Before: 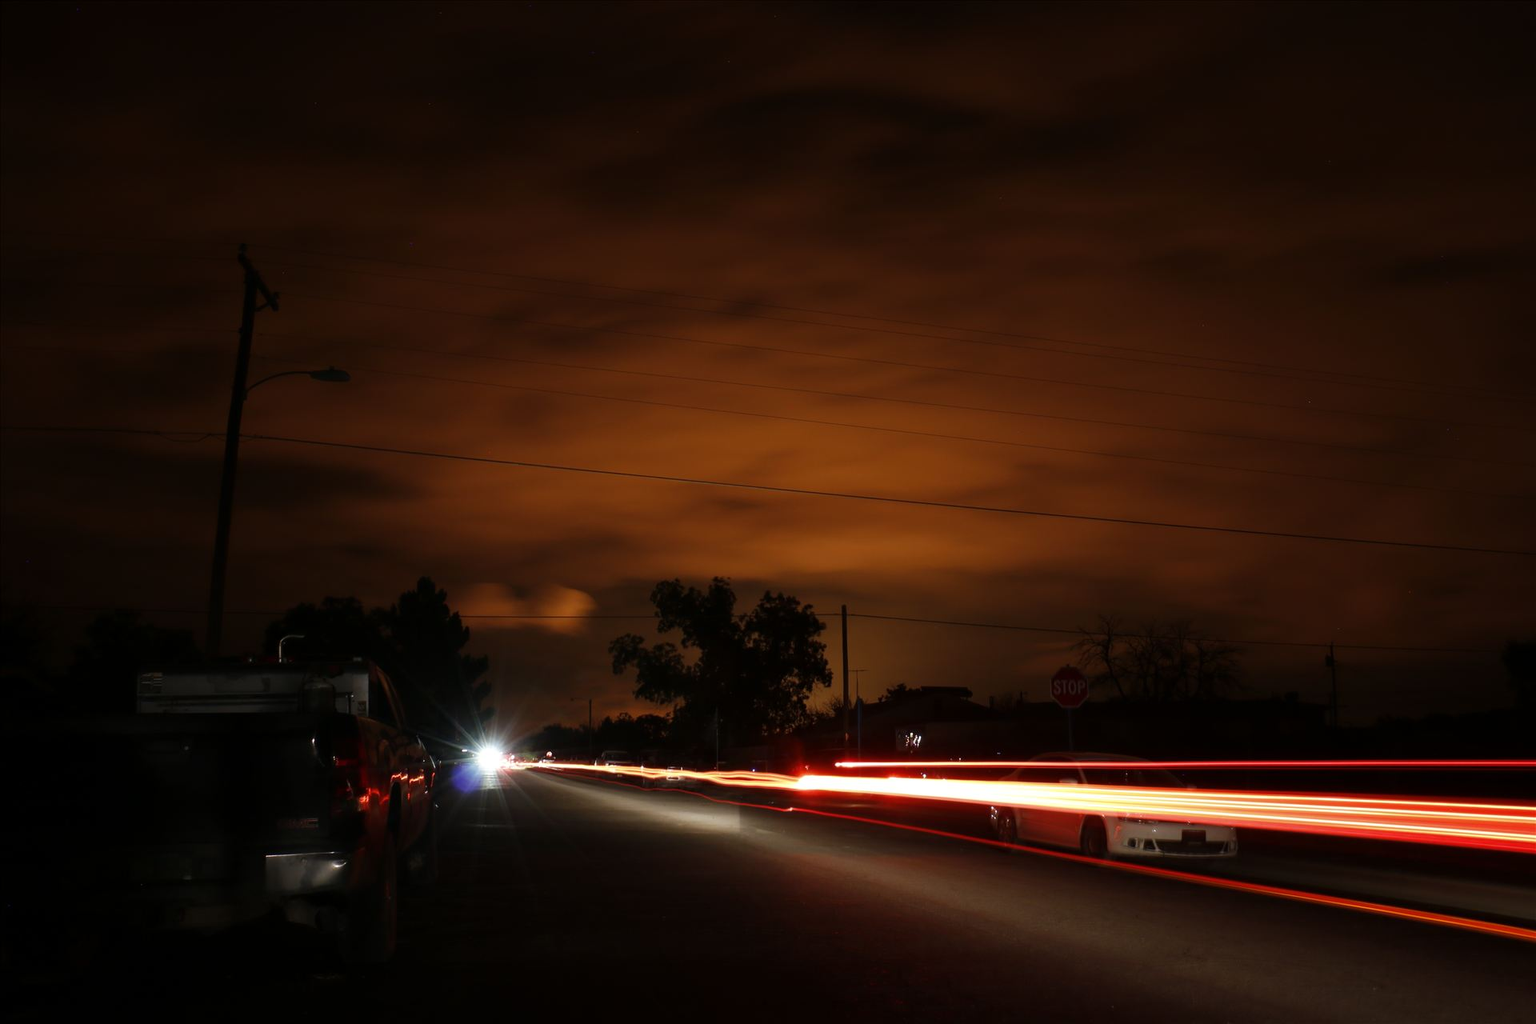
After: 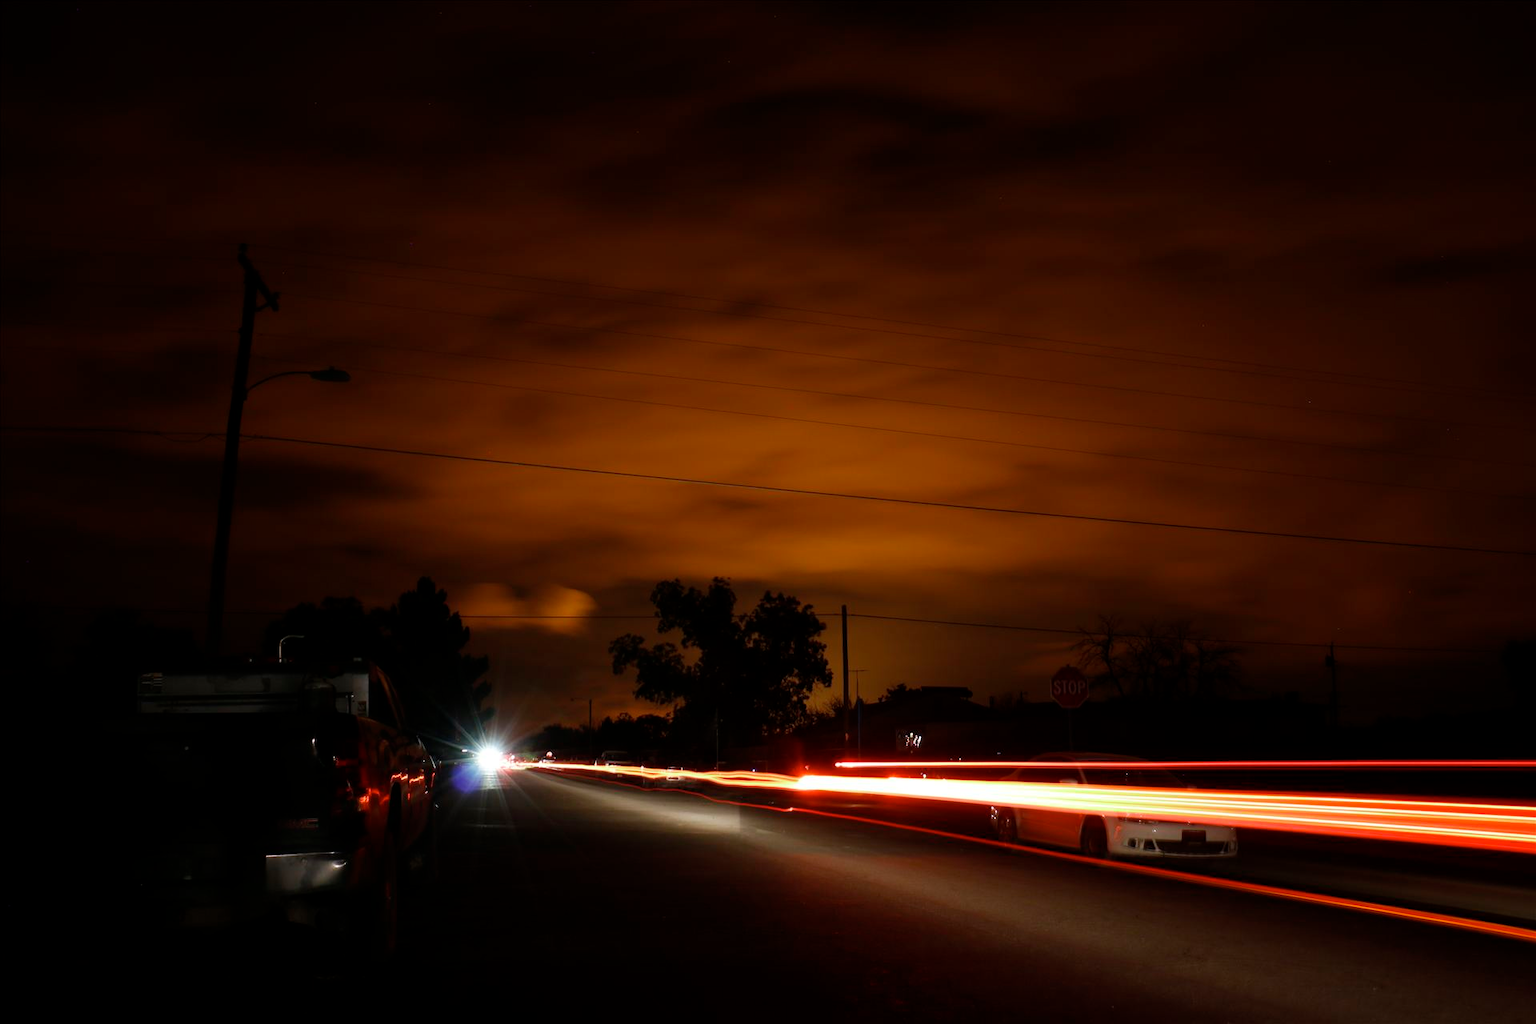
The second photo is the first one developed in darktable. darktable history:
color zones: curves: ch2 [(0, 0.5) (0.143, 0.517) (0.286, 0.571) (0.429, 0.522) (0.571, 0.5) (0.714, 0.5) (0.857, 0.5) (1, 0.5)]
